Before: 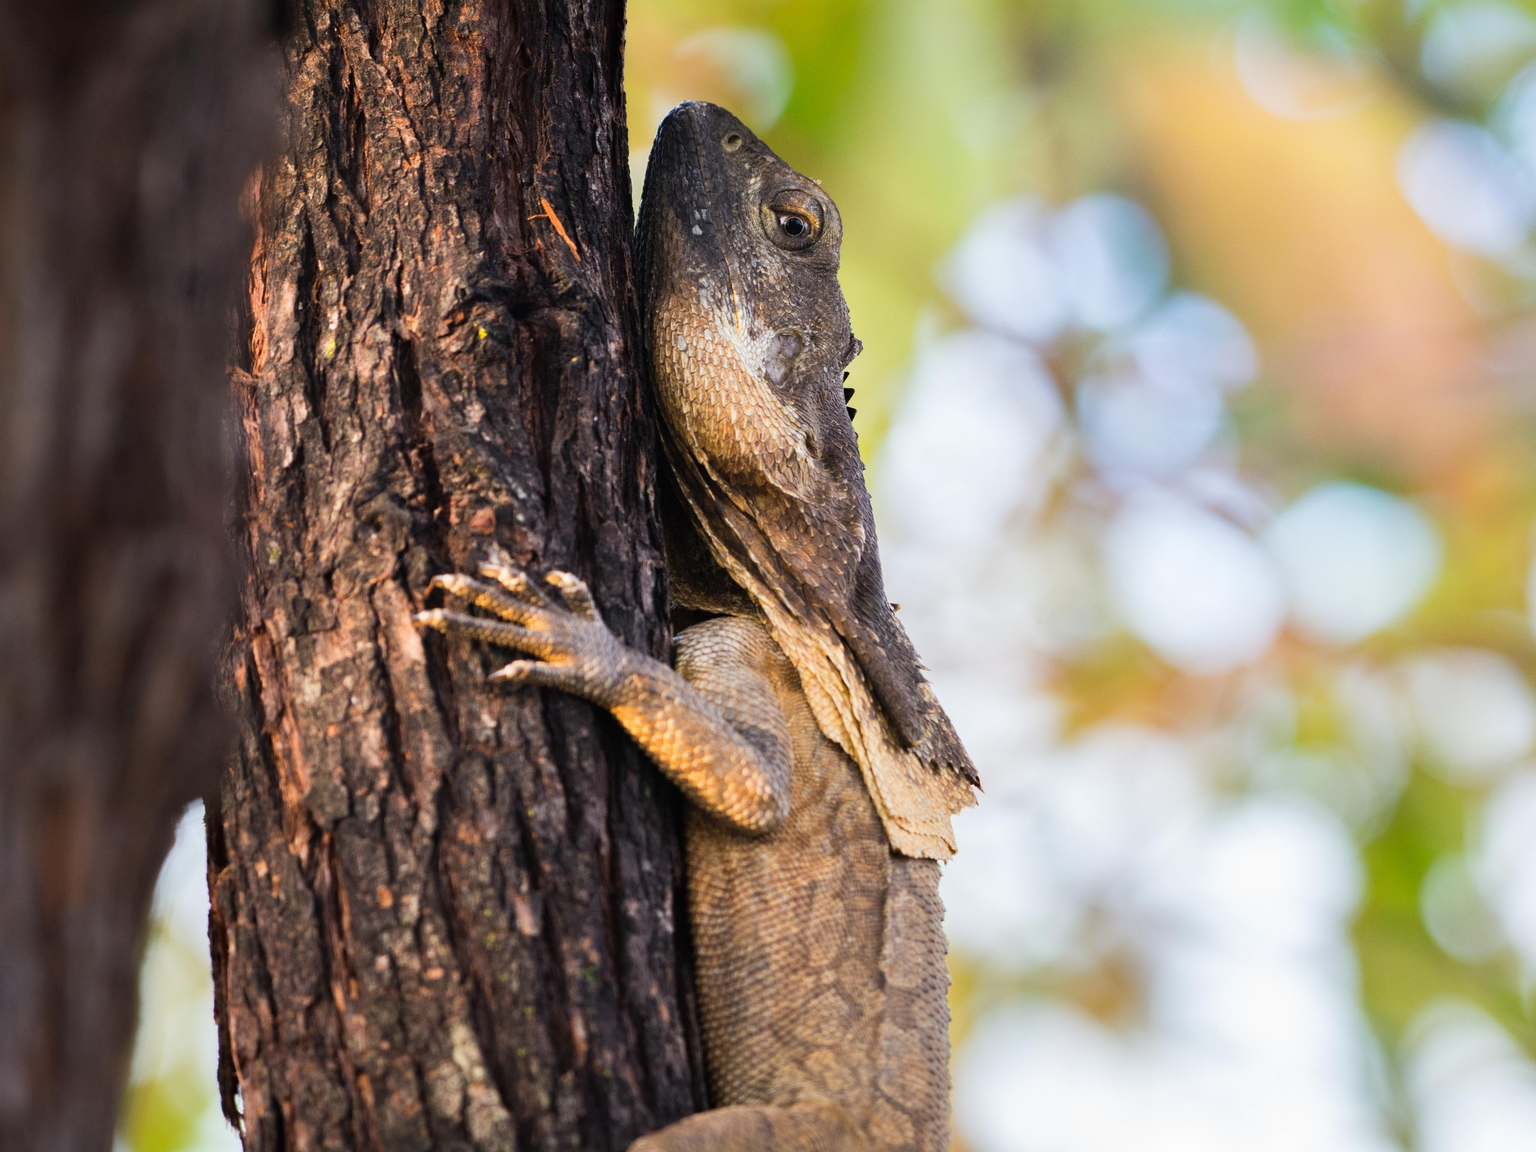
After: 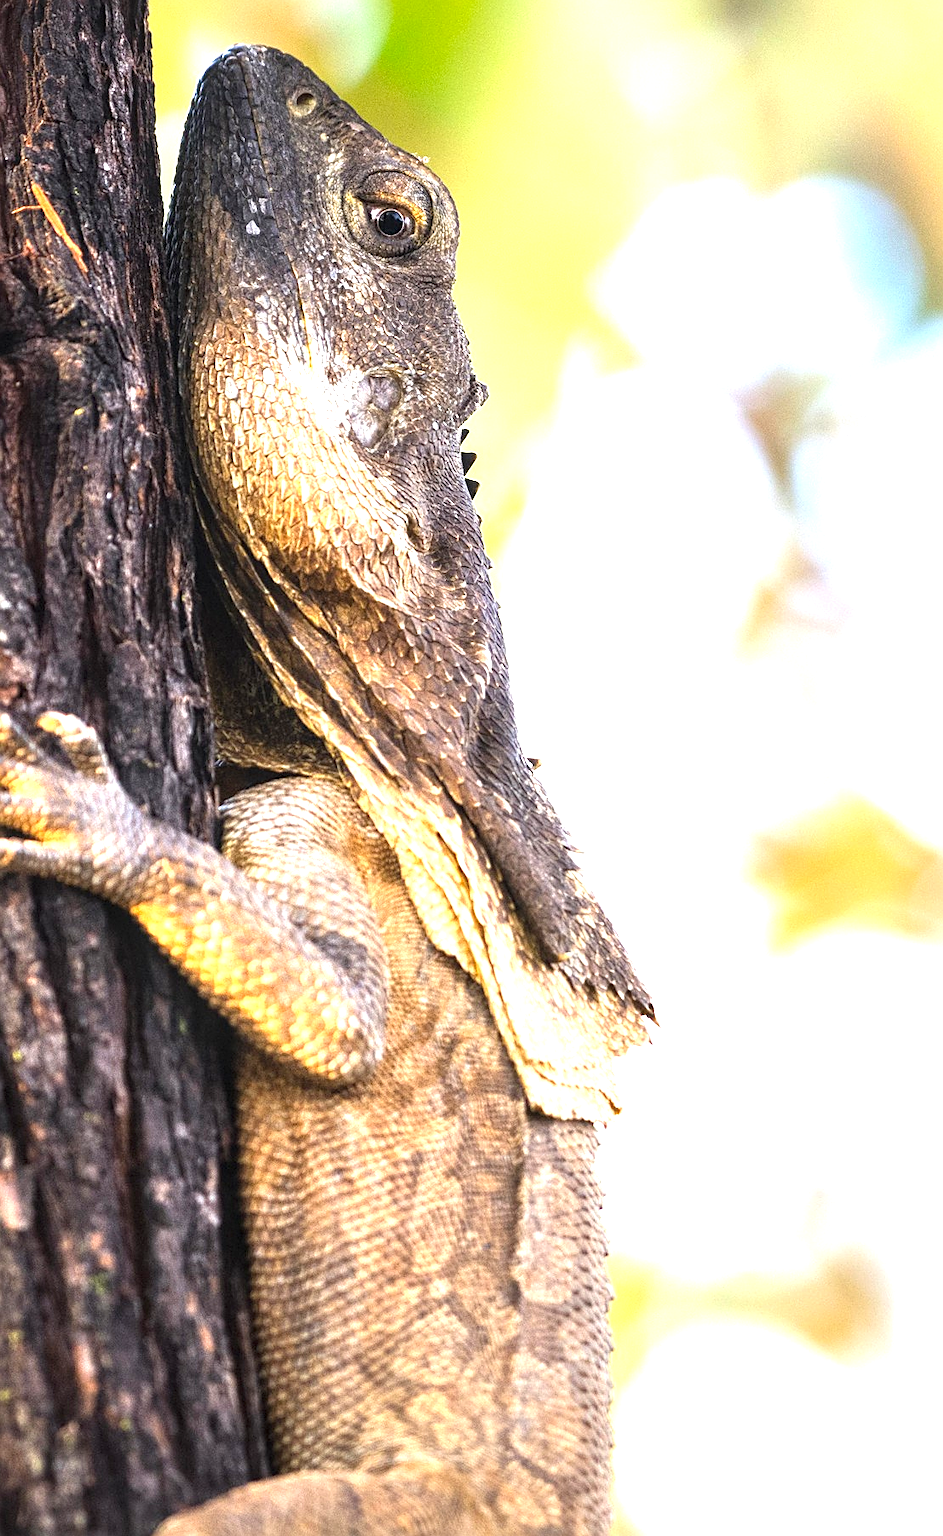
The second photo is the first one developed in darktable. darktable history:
exposure: exposure 1.268 EV, compensate exposure bias true, compensate highlight preservation false
sharpen: on, module defaults
crop: left 33.818%, top 6.05%, right 22.918%
local contrast: on, module defaults
